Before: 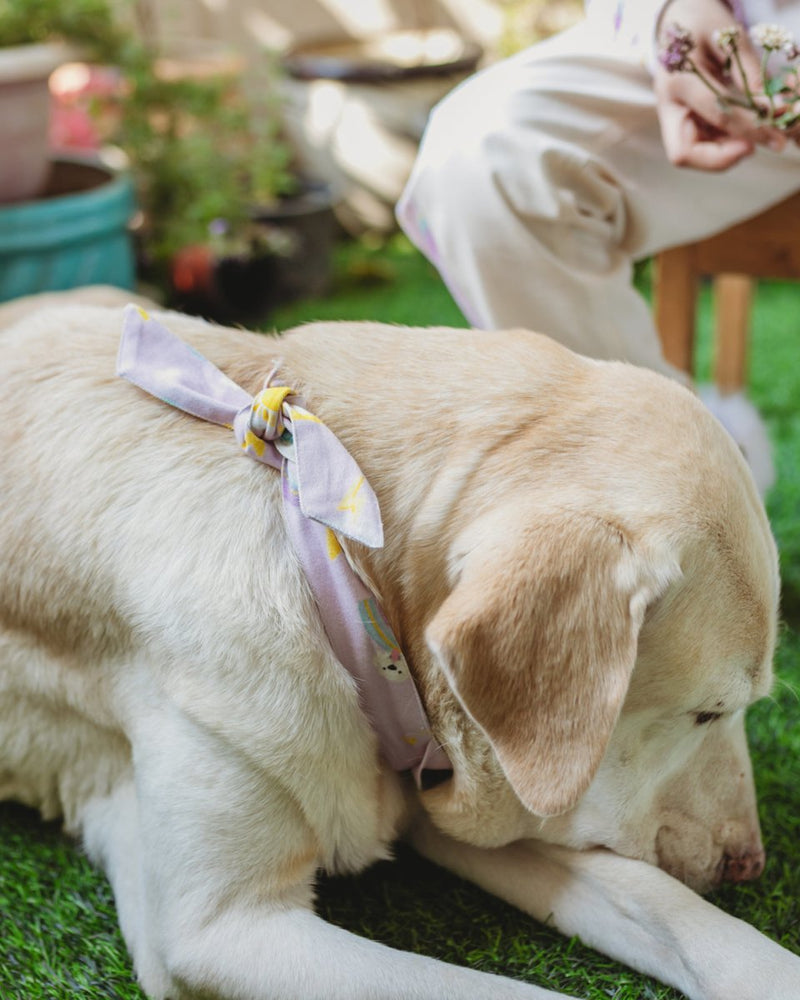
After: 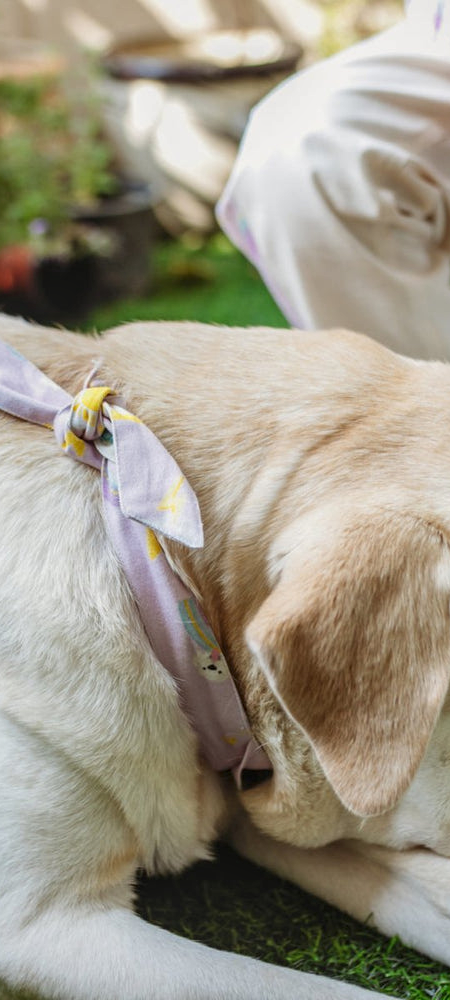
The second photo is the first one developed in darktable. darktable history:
crop and rotate: left 22.516%, right 21.234%
local contrast: on, module defaults
